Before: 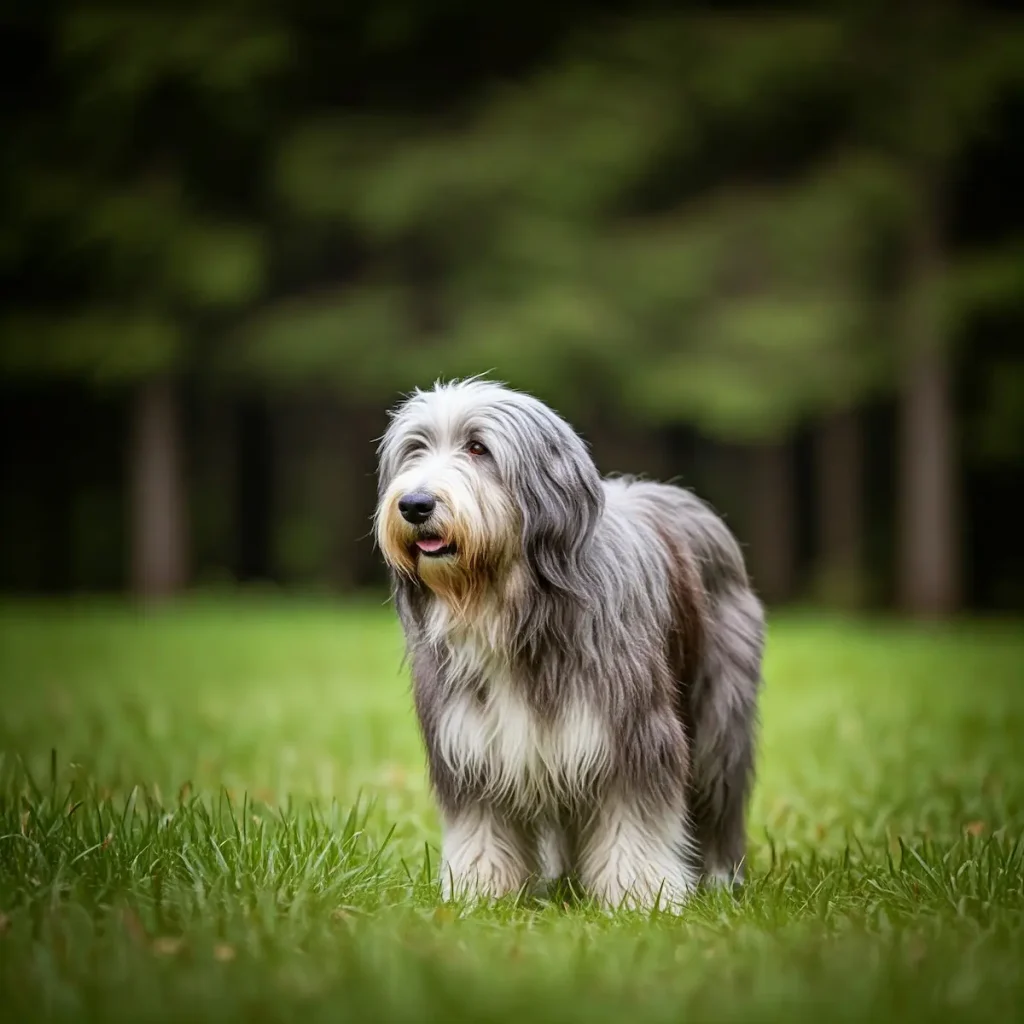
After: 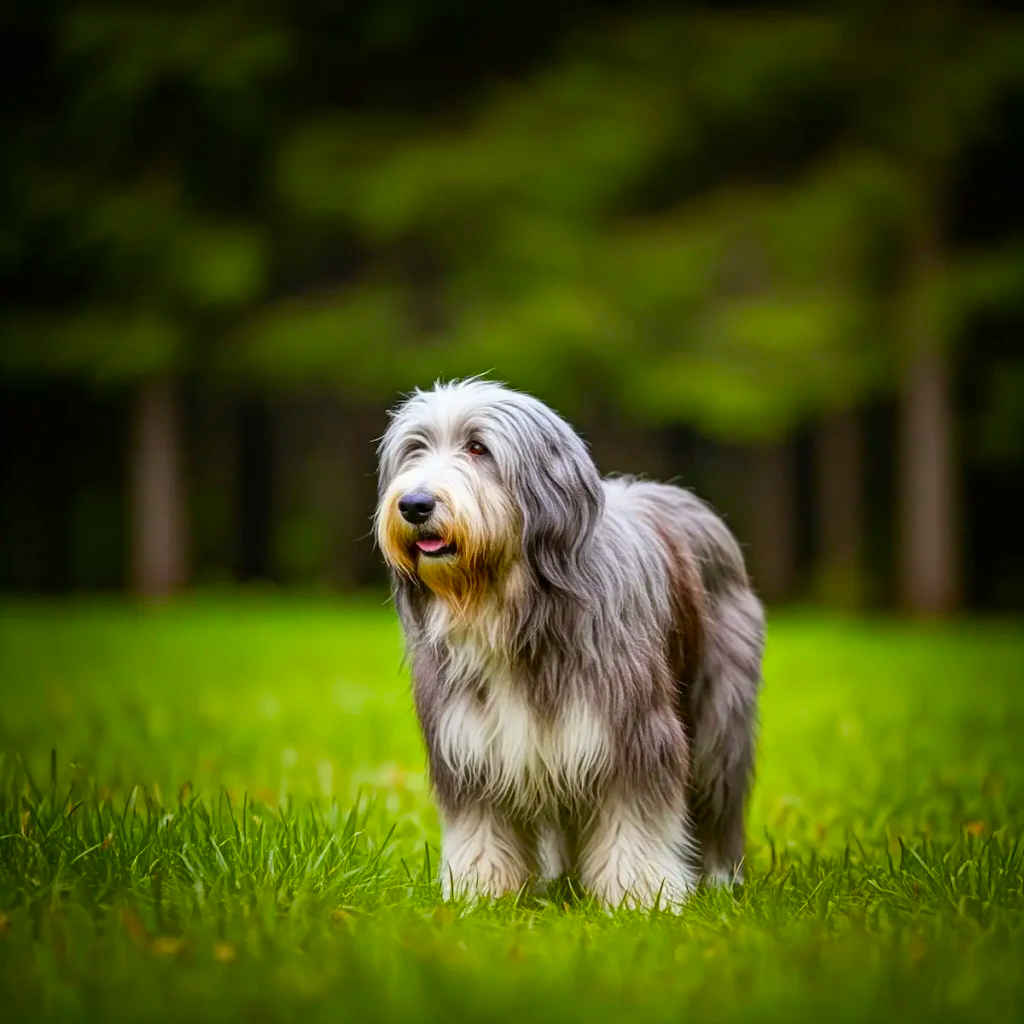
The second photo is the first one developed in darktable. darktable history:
color balance rgb: perceptual saturation grading › global saturation 30.053%, global vibrance 20%
contrast brightness saturation: saturation 0.134
